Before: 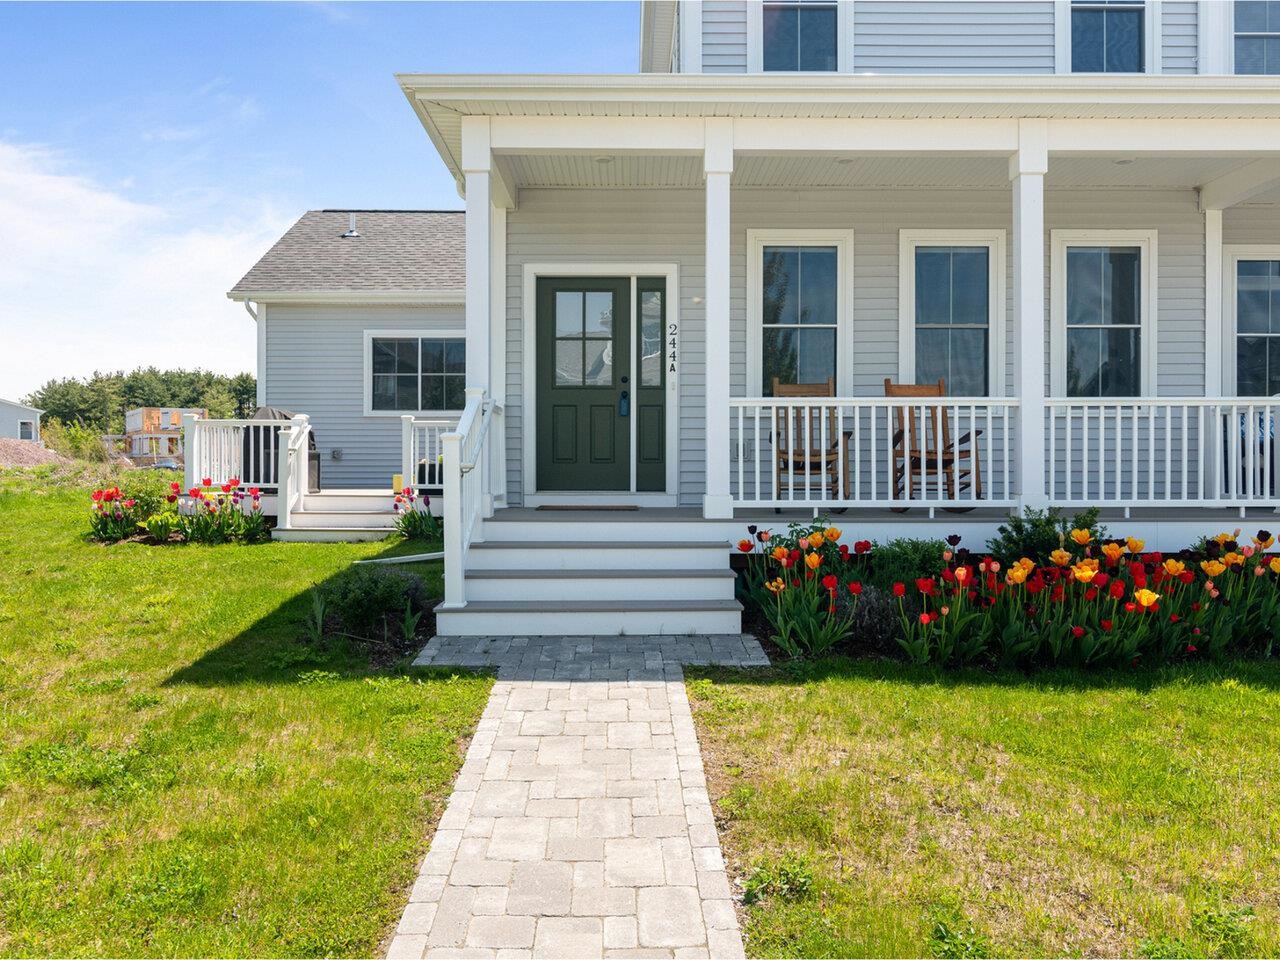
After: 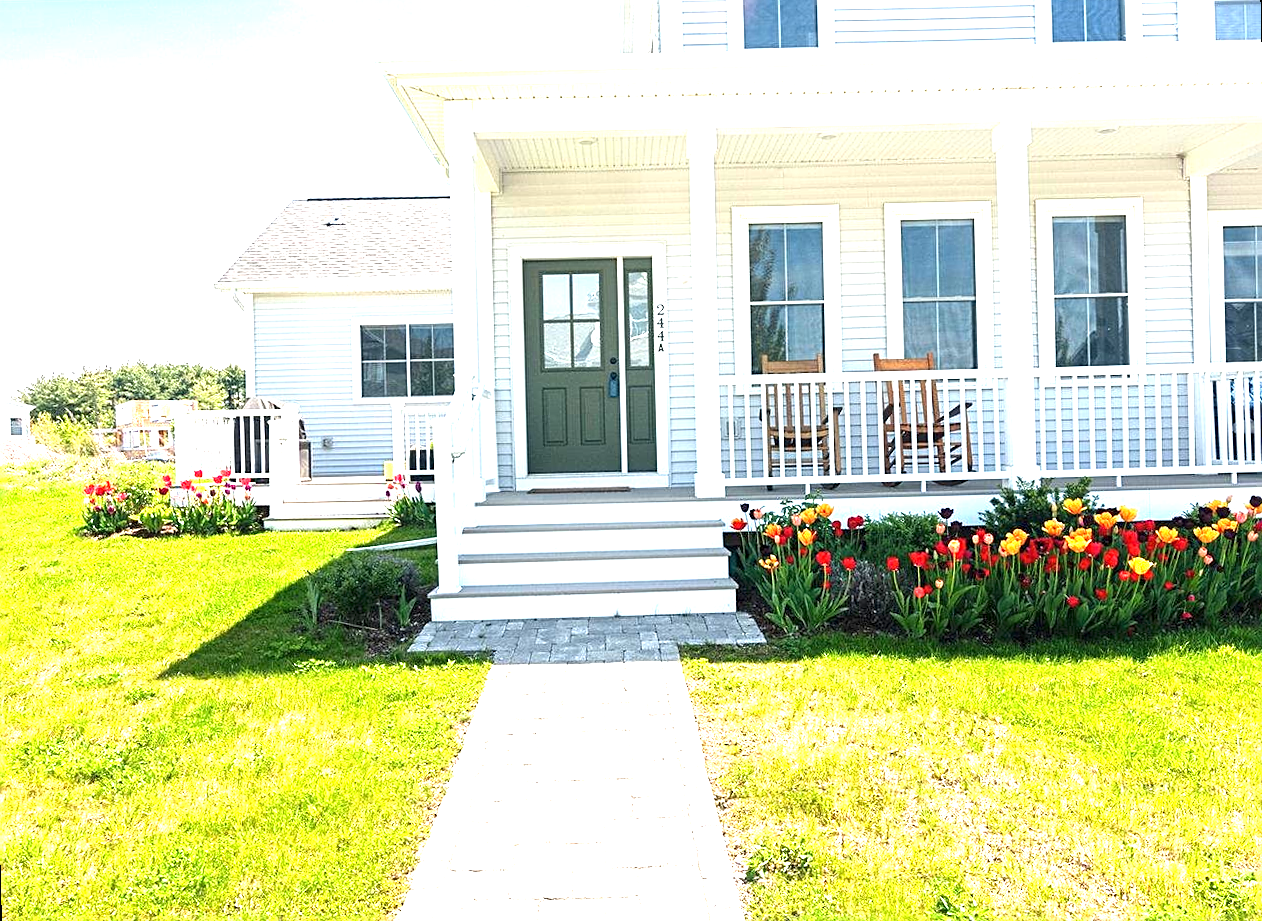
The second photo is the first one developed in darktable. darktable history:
exposure: black level correction 0, exposure 1.75 EV, compensate exposure bias true, compensate highlight preservation false
rotate and perspective: rotation -1.42°, crop left 0.016, crop right 0.984, crop top 0.035, crop bottom 0.965
sharpen: on, module defaults
